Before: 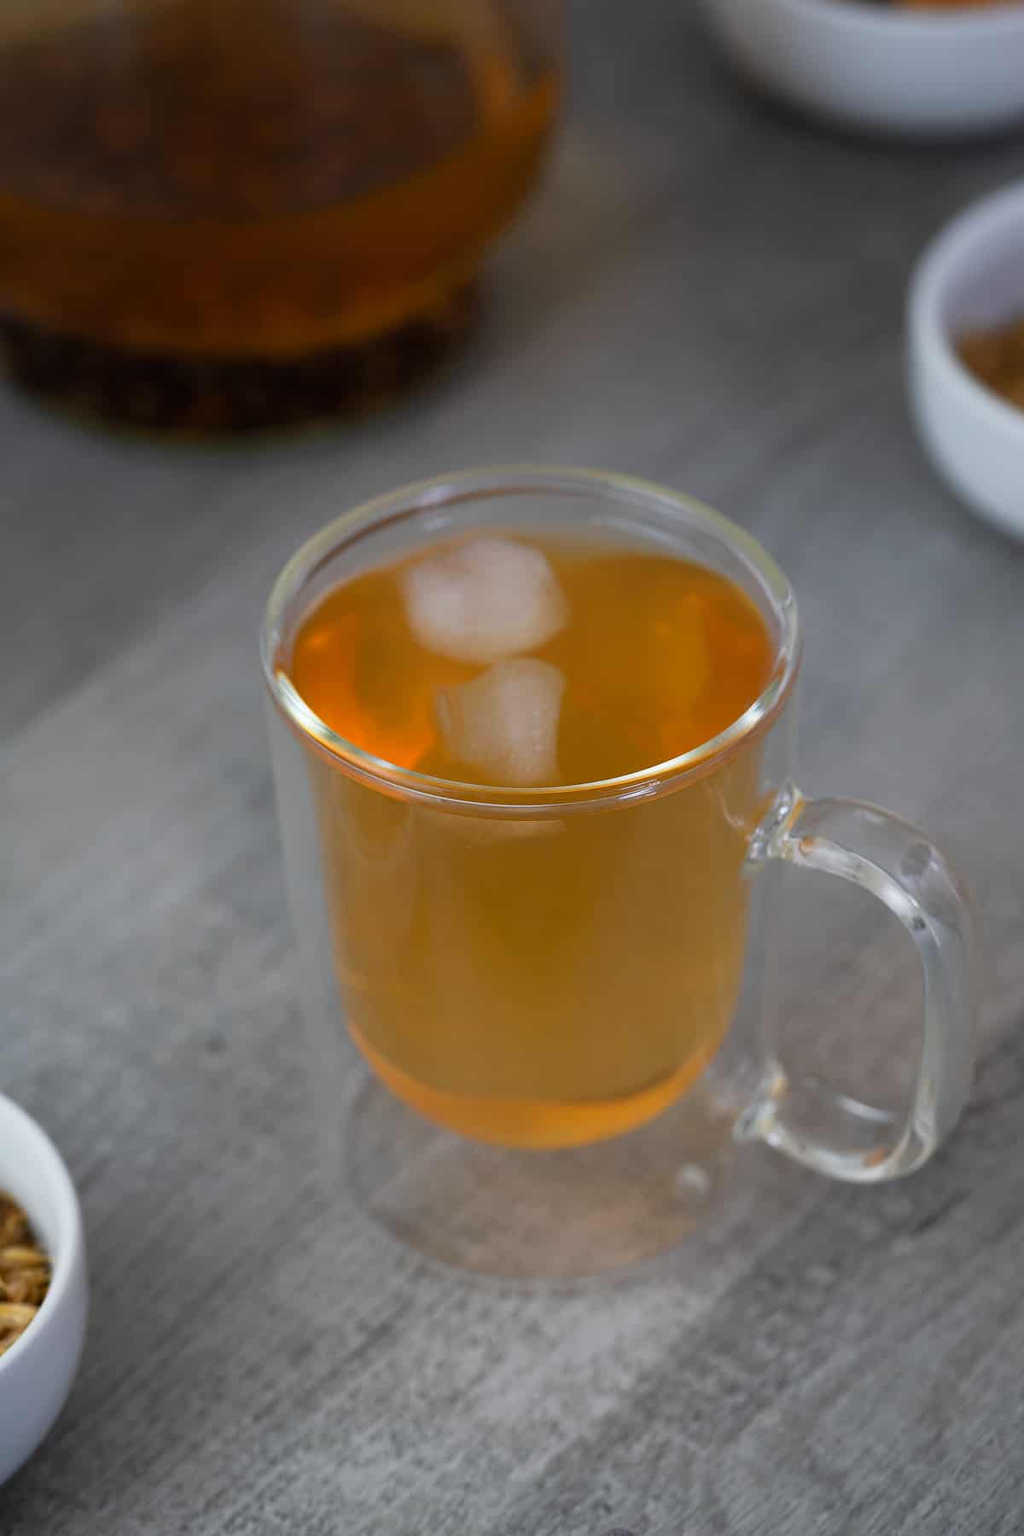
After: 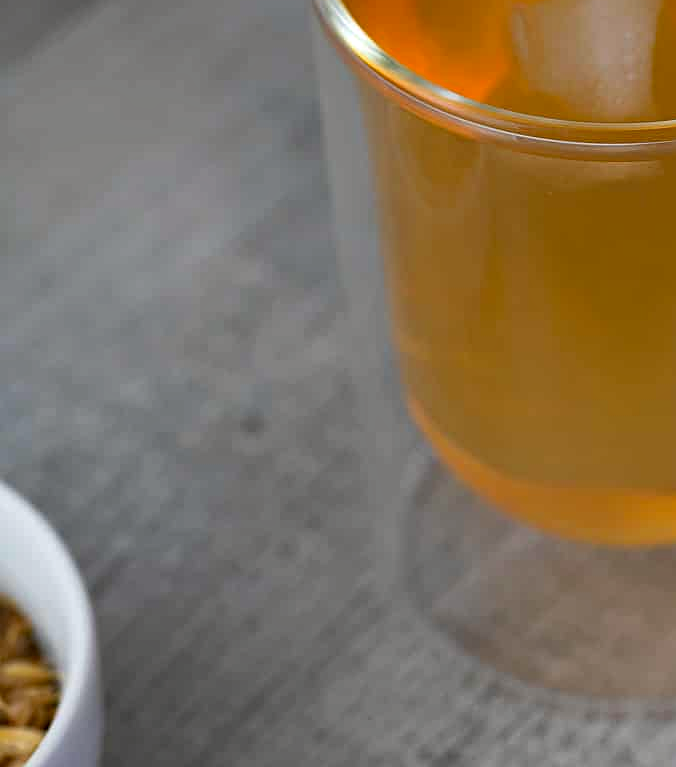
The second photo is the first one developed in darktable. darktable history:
crop: top 44.483%, right 43.593%, bottom 12.892%
haze removal: compatibility mode true, adaptive false
sharpen: amount 0.2
